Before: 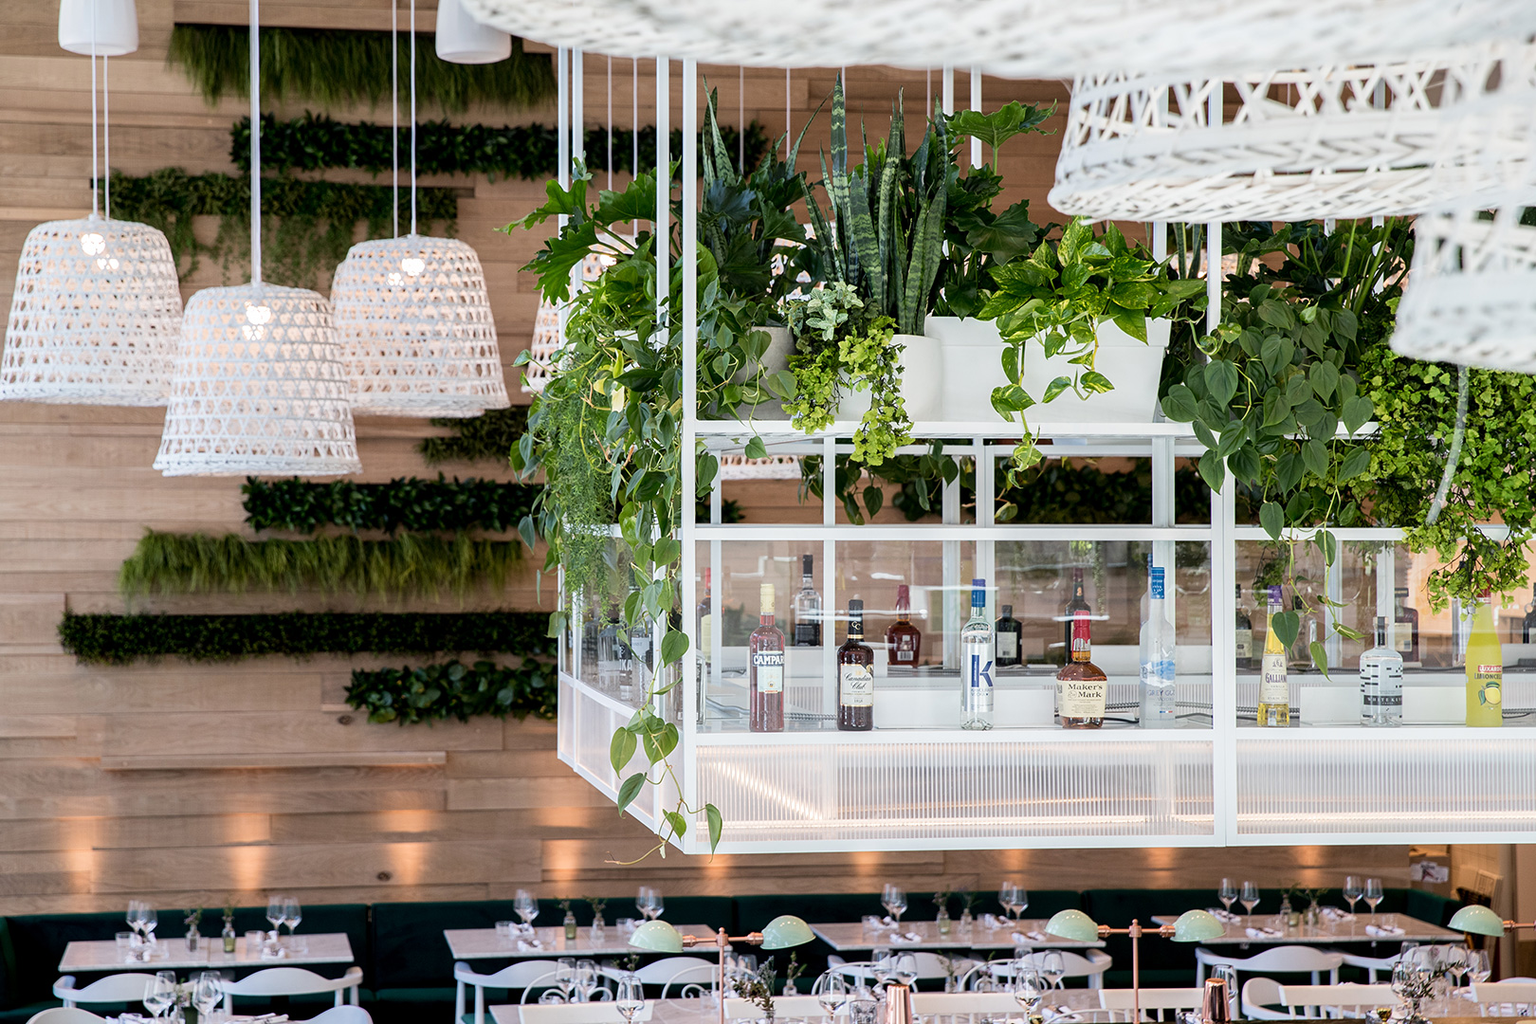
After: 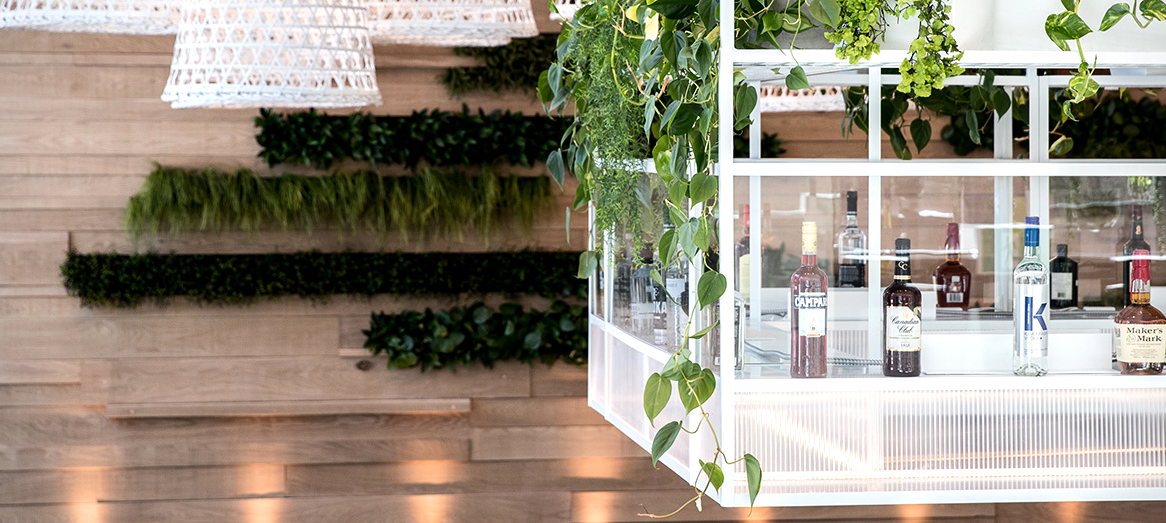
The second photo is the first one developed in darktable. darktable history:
crop: top 36.498%, right 27.964%, bottom 14.995%
tone equalizer: -8 EV -0.417 EV, -7 EV -0.389 EV, -6 EV -0.333 EV, -5 EV -0.222 EV, -3 EV 0.222 EV, -2 EV 0.333 EV, -1 EV 0.389 EV, +0 EV 0.417 EV, edges refinement/feathering 500, mask exposure compensation -1.57 EV, preserve details no
vignetting: fall-off start 91.19%
